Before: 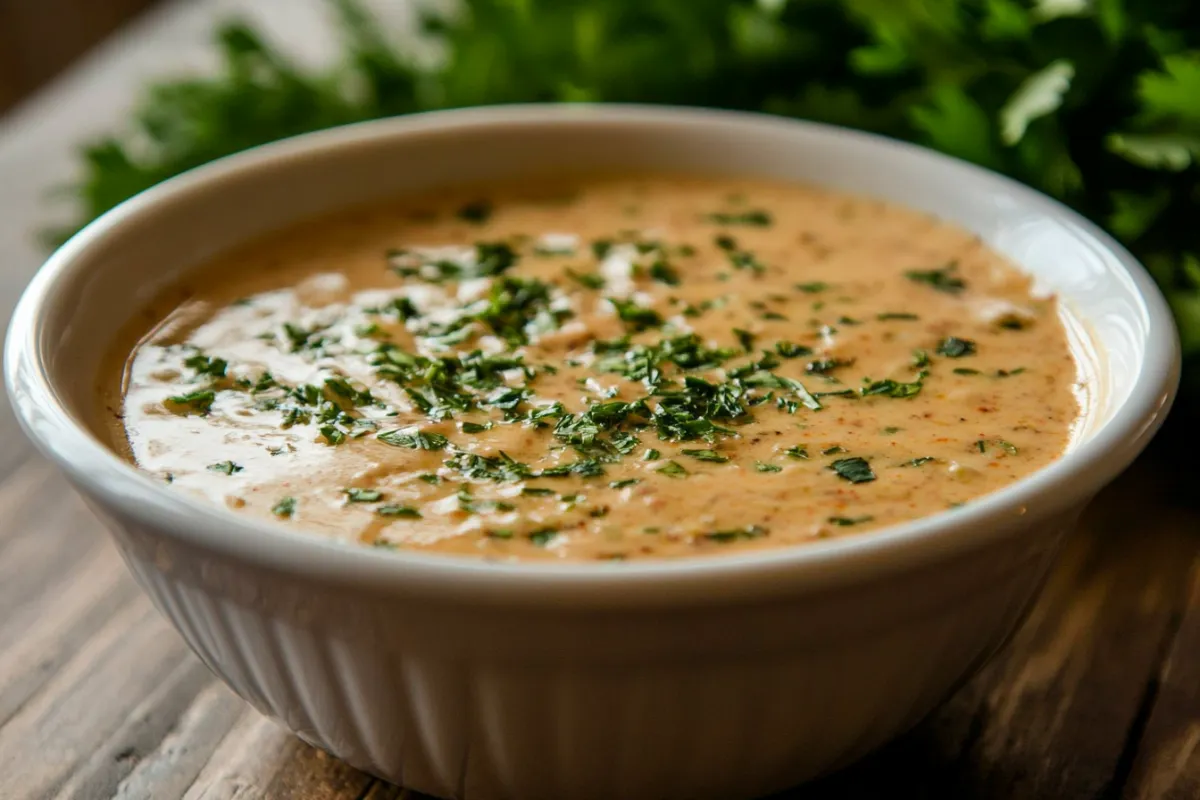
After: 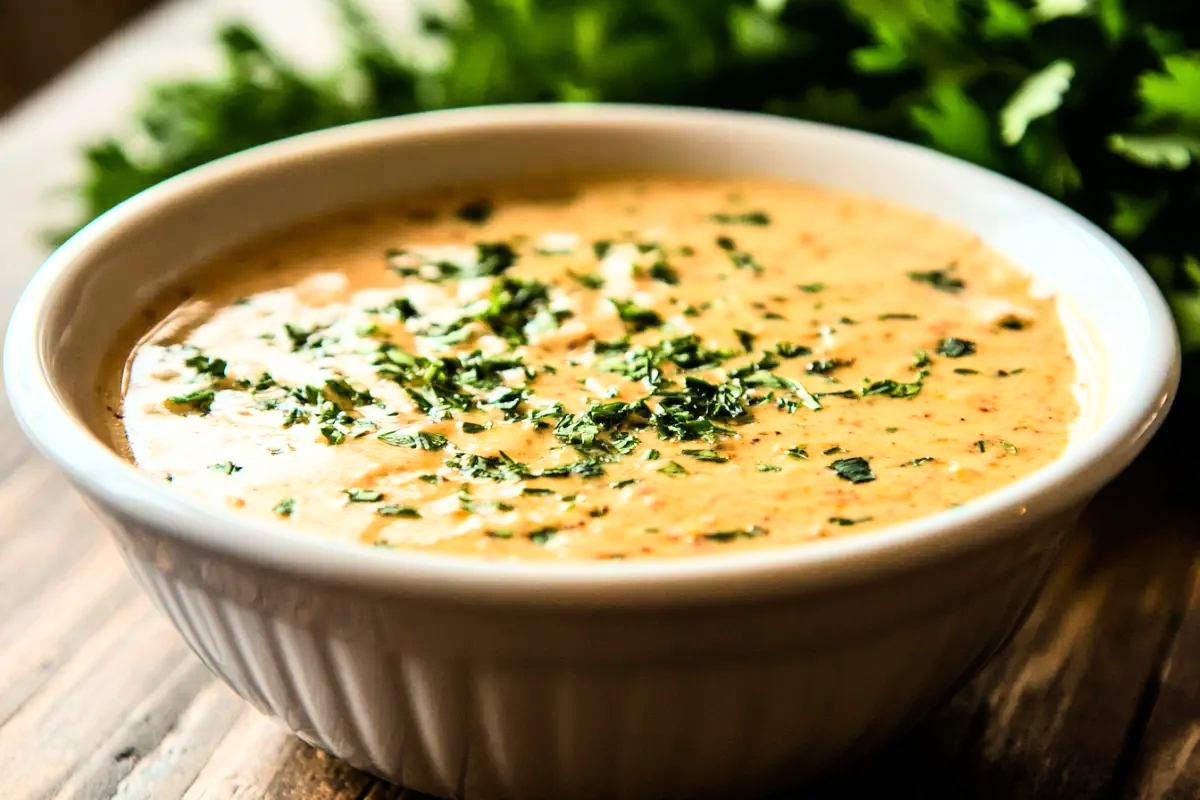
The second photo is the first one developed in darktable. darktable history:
base curve: curves: ch0 [(0, 0) (0.007, 0.004) (0.027, 0.03) (0.046, 0.07) (0.207, 0.54) (0.442, 0.872) (0.673, 0.972) (1, 1)]
